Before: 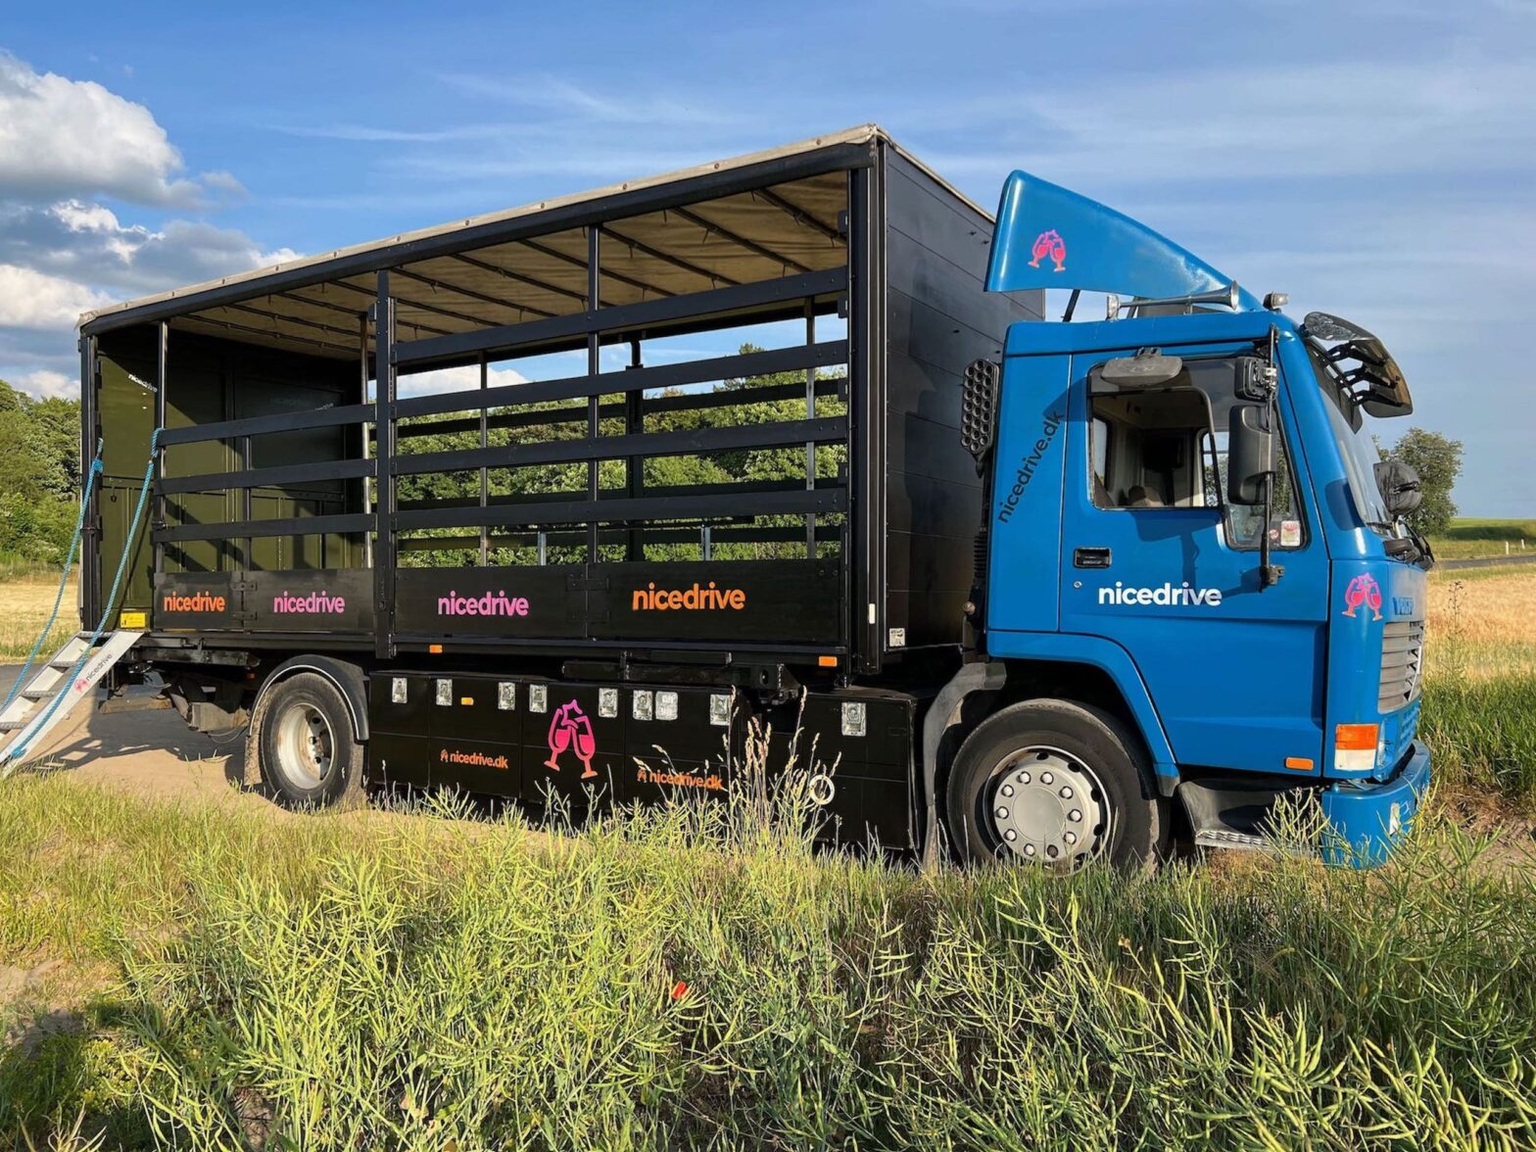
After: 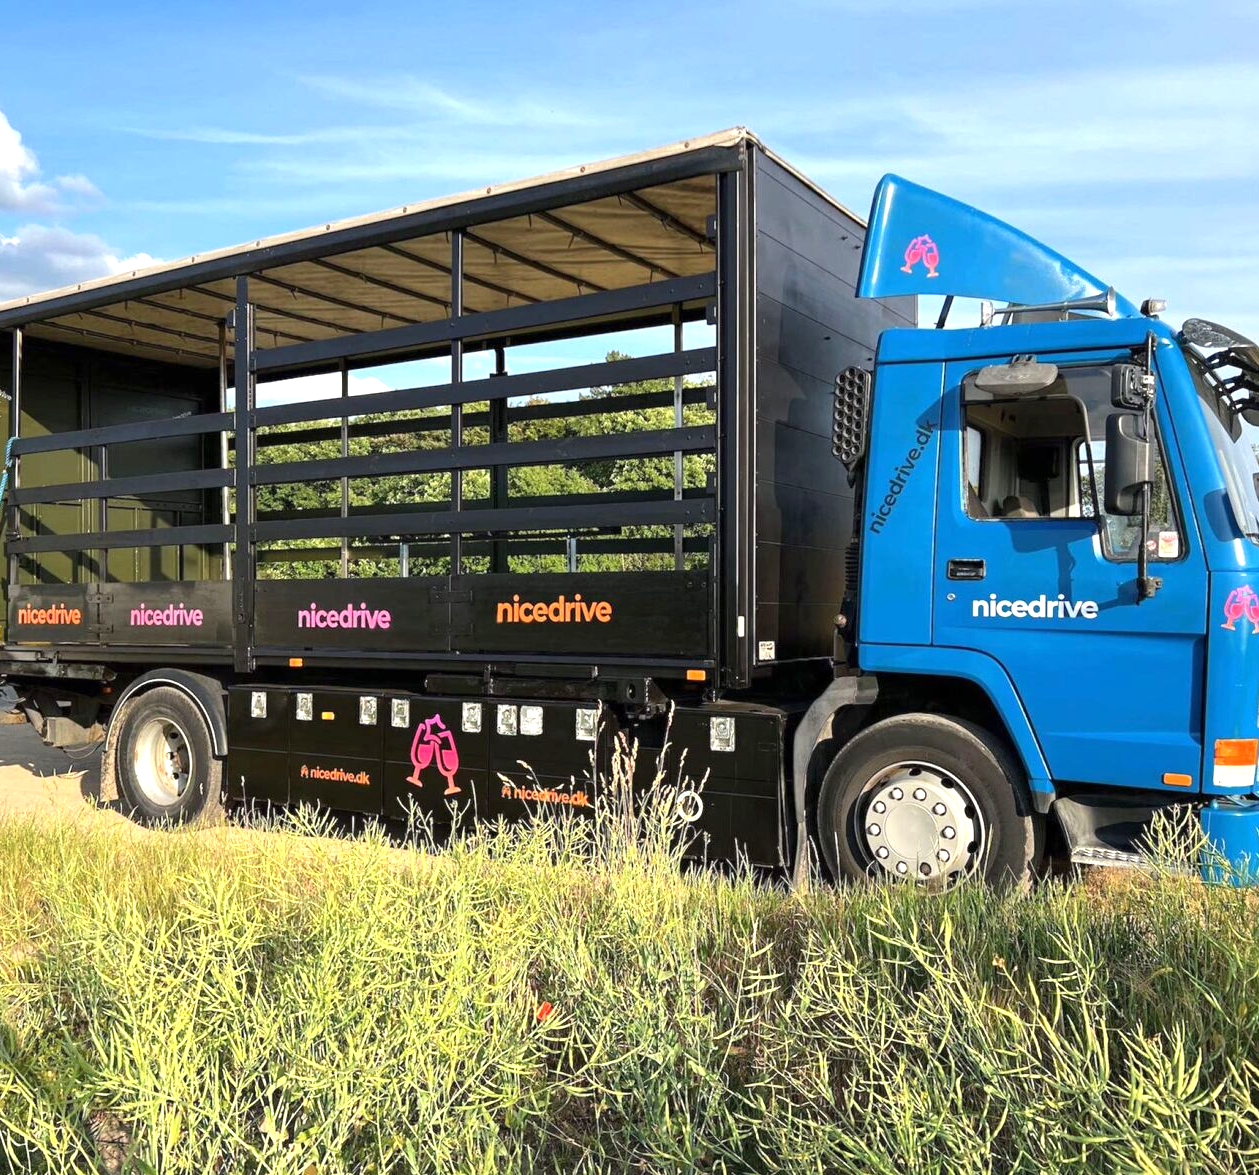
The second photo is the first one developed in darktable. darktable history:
crop and rotate: left 9.56%, right 10.11%
exposure: exposure 0.782 EV, compensate highlight preservation false
